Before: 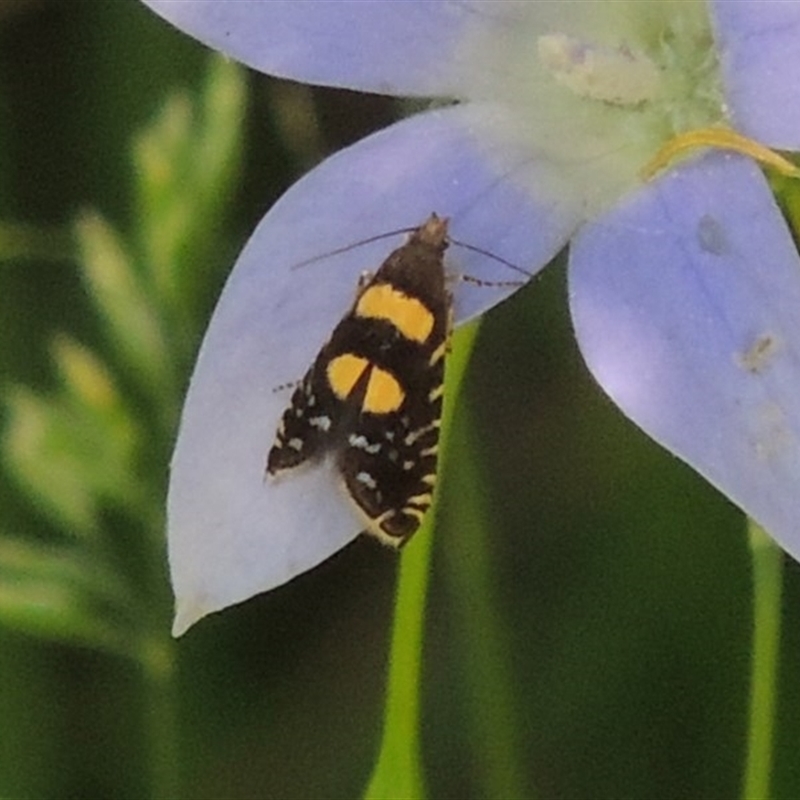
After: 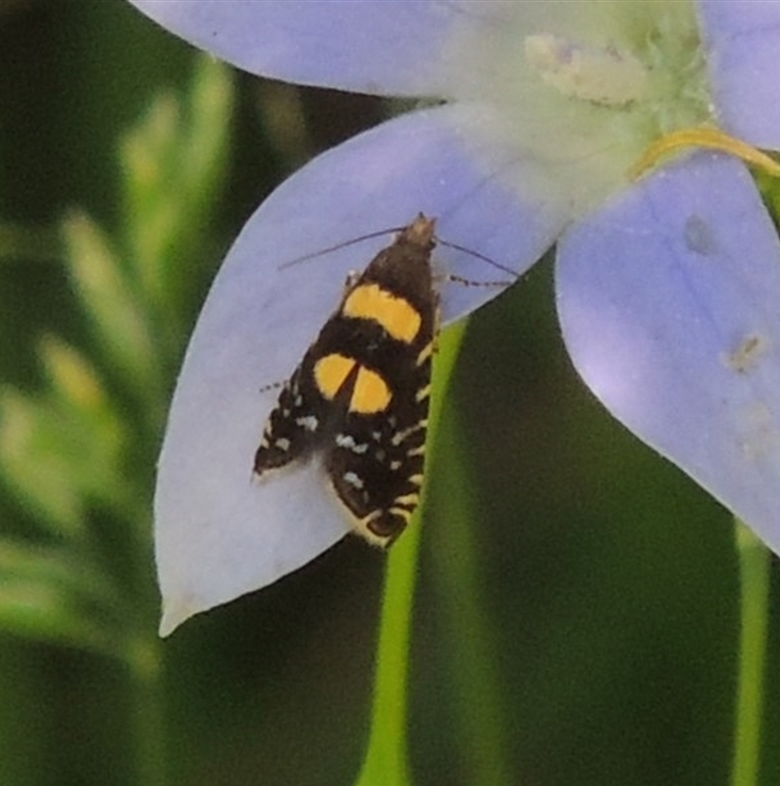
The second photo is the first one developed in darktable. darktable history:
crop and rotate: left 1.693%, right 0.687%, bottom 1.674%
